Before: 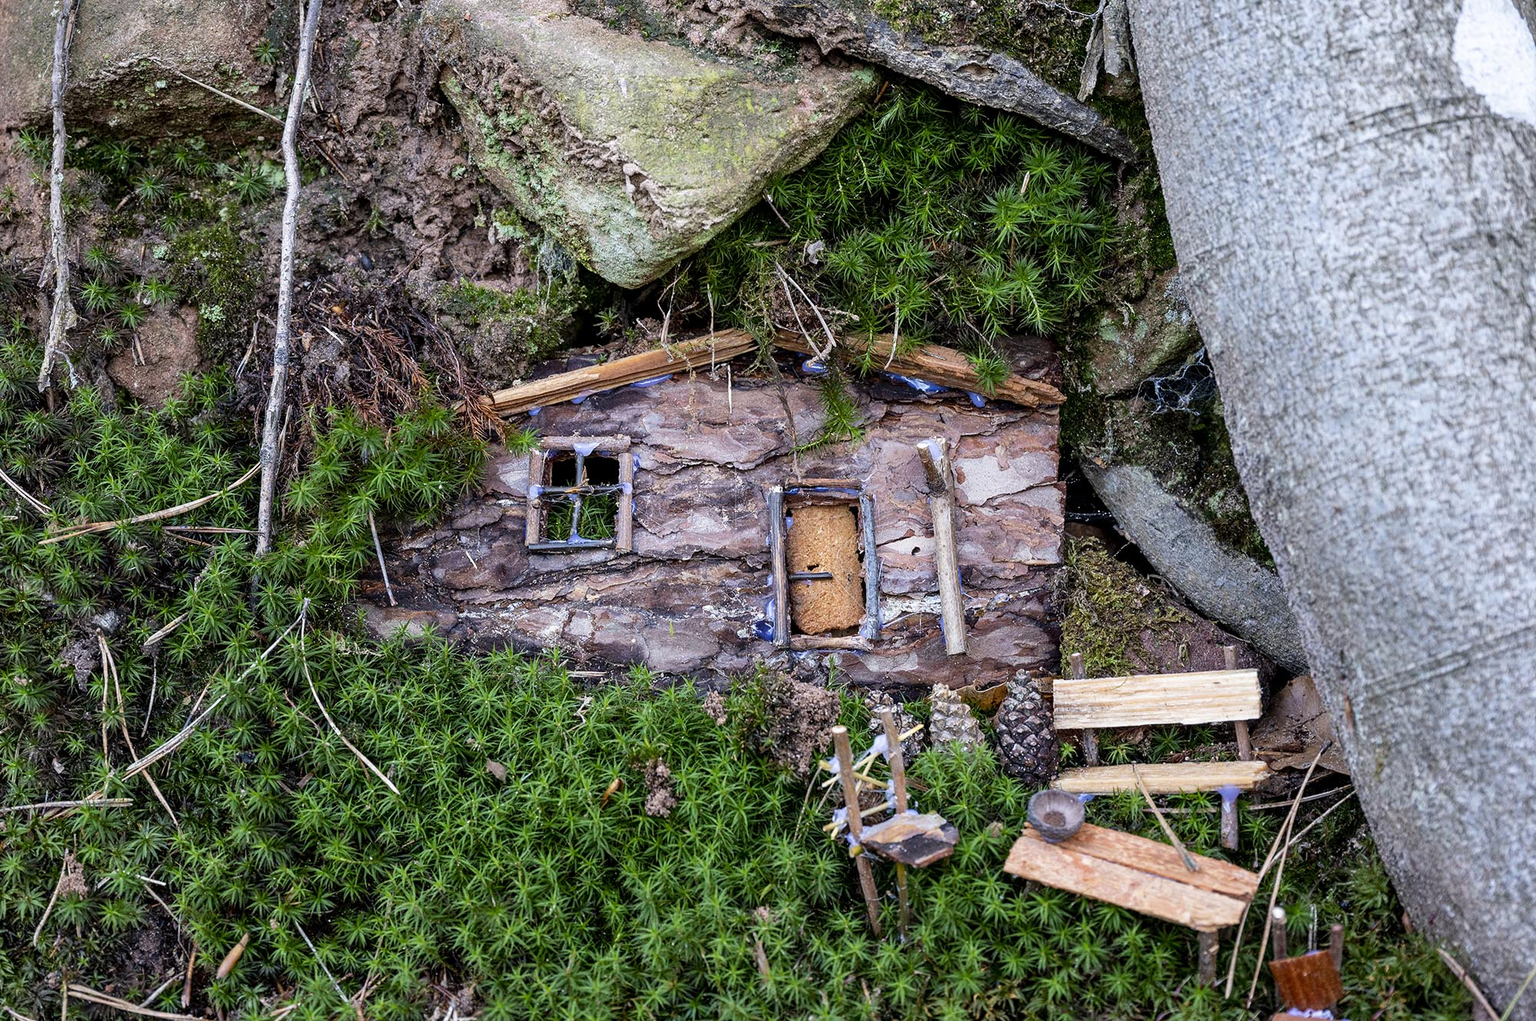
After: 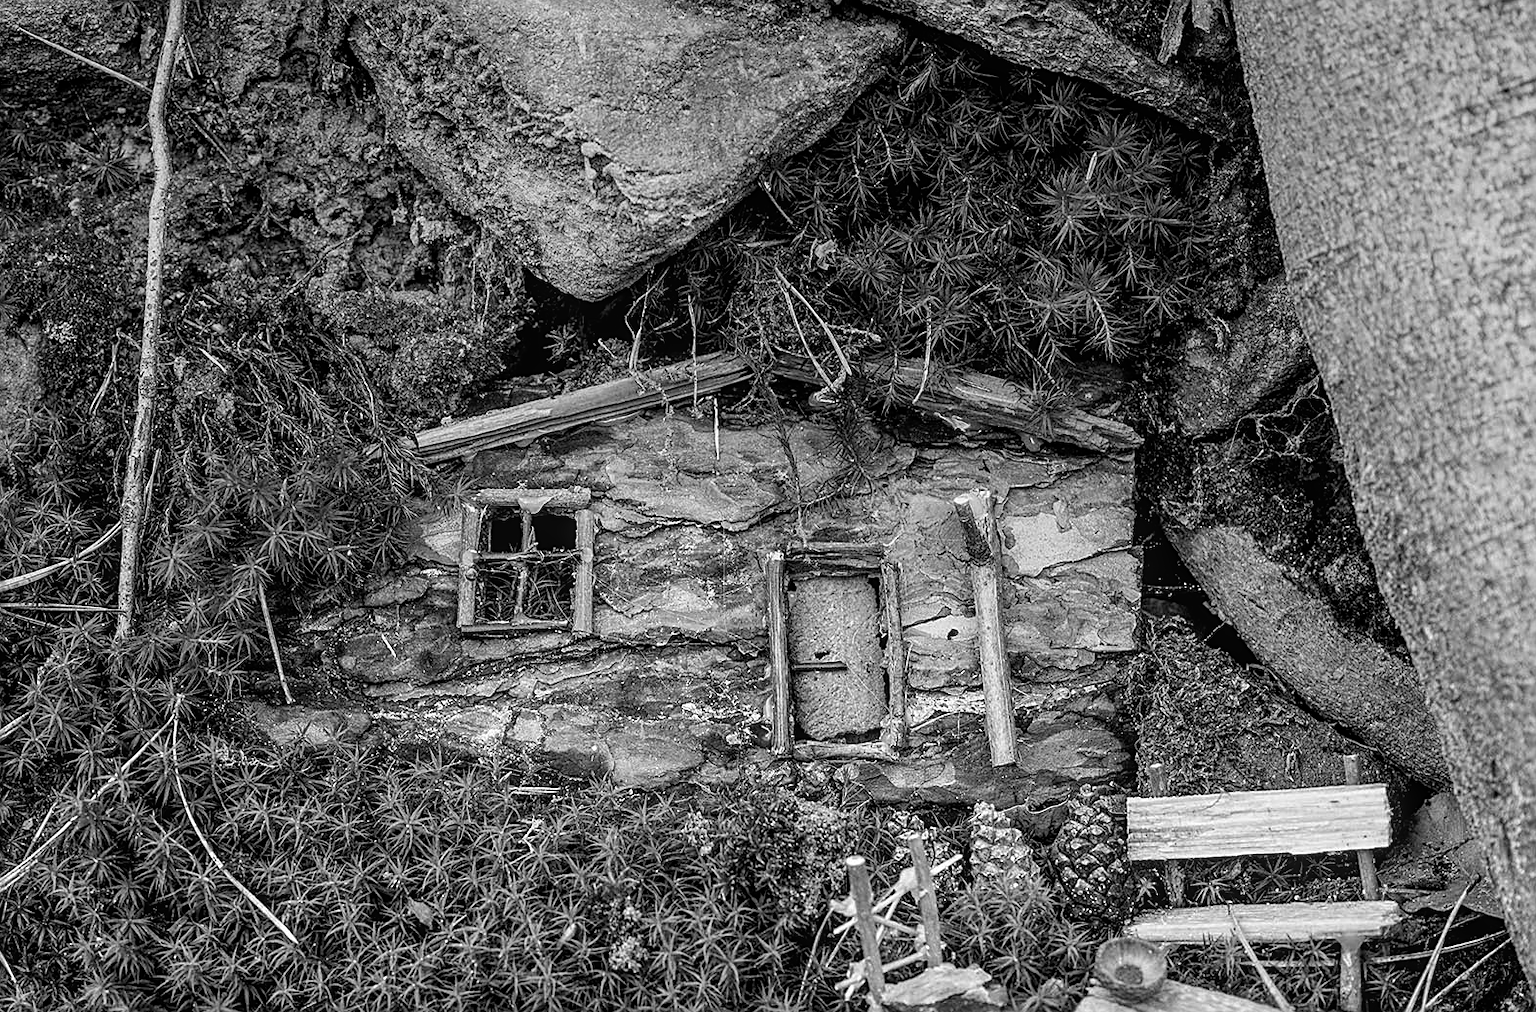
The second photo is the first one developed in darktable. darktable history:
local contrast: on, module defaults
white balance: red 1.138, green 0.996, blue 0.812
crop and rotate: left 10.77%, top 5.1%, right 10.41%, bottom 16.76%
color balance: lift [1, 1.015, 1.004, 0.985], gamma [1, 0.958, 0.971, 1.042], gain [1, 0.956, 0.977, 1.044]
monochrome: on, module defaults
color balance rgb: hue shift 180°, global vibrance 50%, contrast 0.32%
sharpen: on, module defaults
graduated density: hue 238.83°, saturation 50%
